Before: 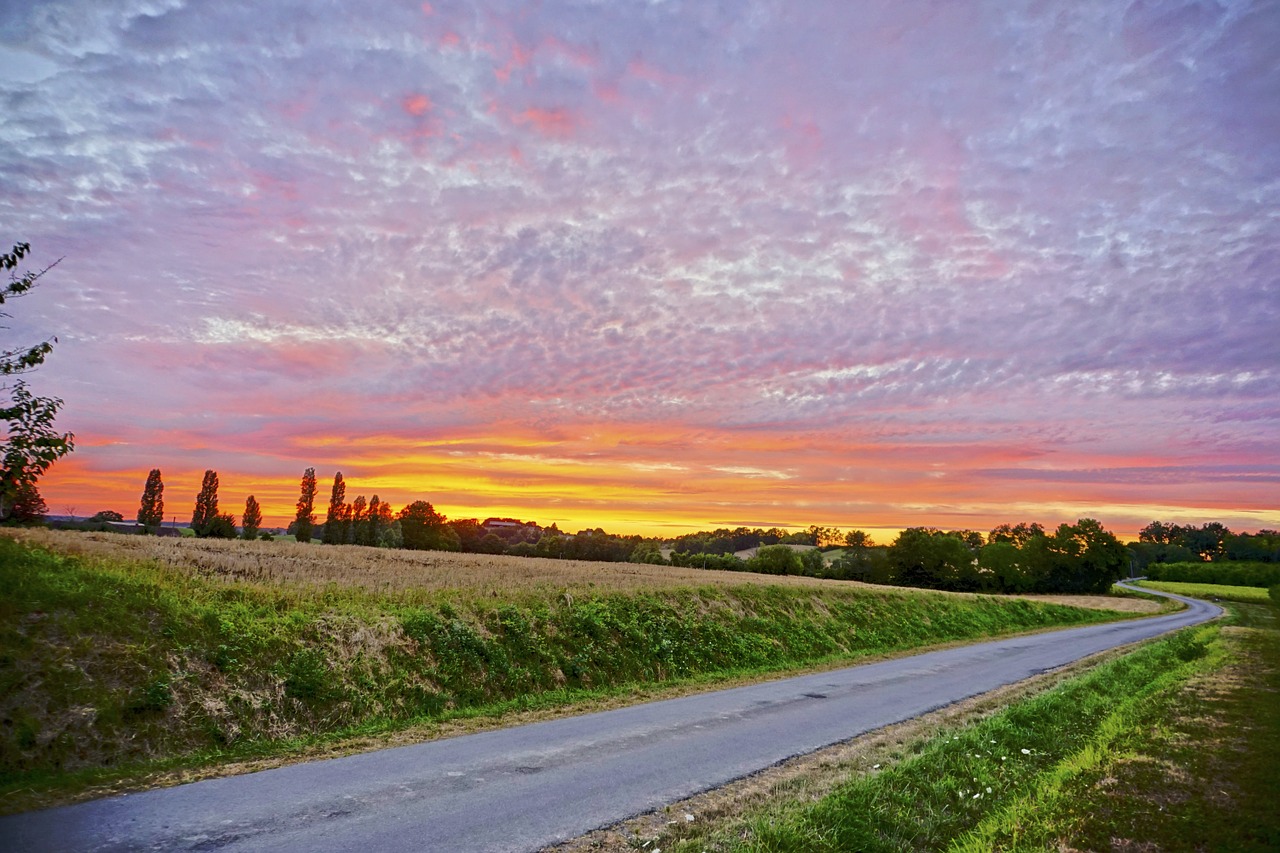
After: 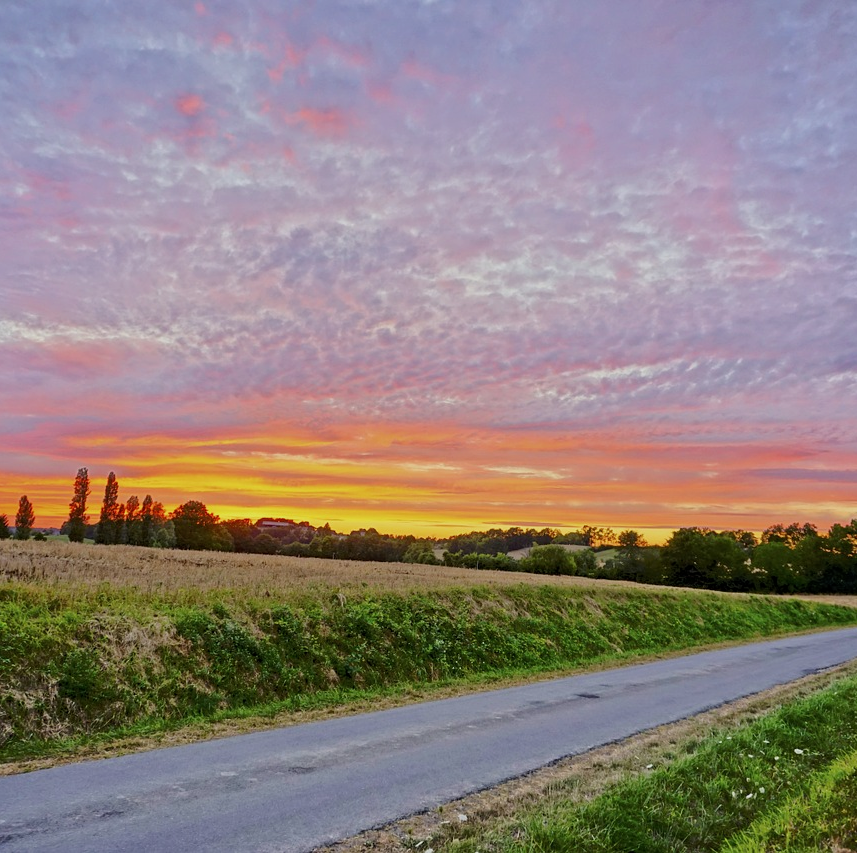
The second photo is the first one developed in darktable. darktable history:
exposure: exposure -0.042 EV, compensate exposure bias true, compensate highlight preservation false
crop and rotate: left 17.762%, right 15.234%
filmic rgb: black relative exposure -14.85 EV, white relative exposure 3 EV, target black luminance 0%, hardness 9.35, latitude 98.86%, contrast 0.91, shadows ↔ highlights balance 0.741%, add noise in highlights 0.002, color science v3 (2019), use custom middle-gray values true, contrast in highlights soft
